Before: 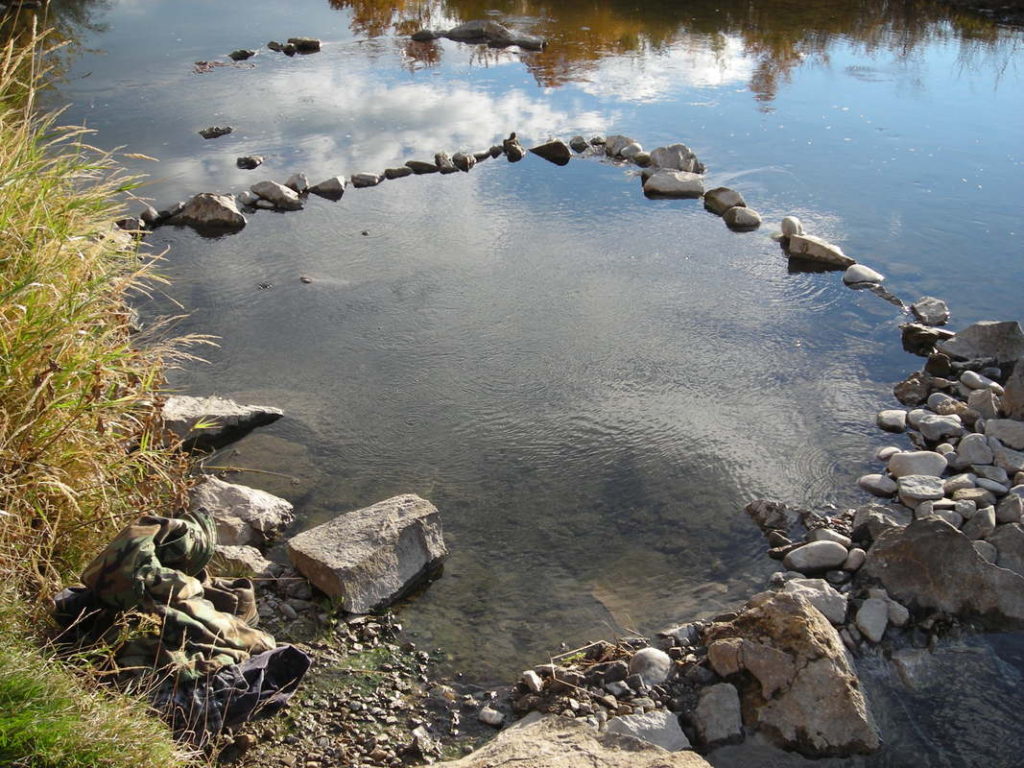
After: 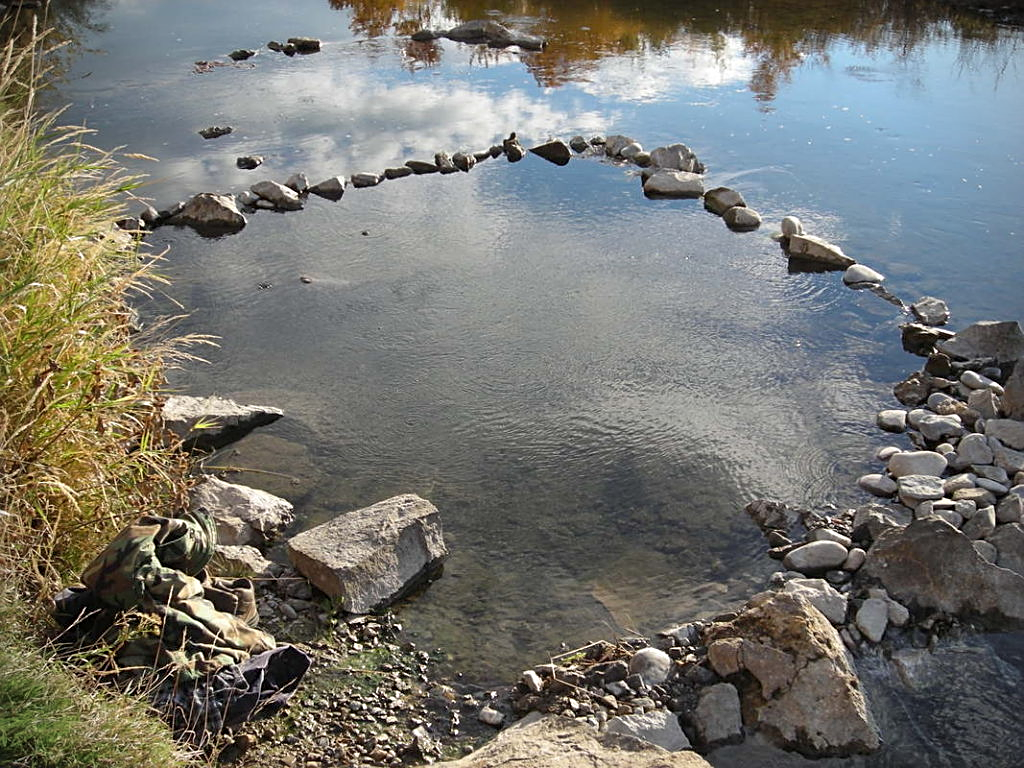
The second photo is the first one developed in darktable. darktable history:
shadows and highlights: soften with gaussian
sharpen: on, module defaults
white balance: emerald 1
vignetting: fall-off start 91.19%
